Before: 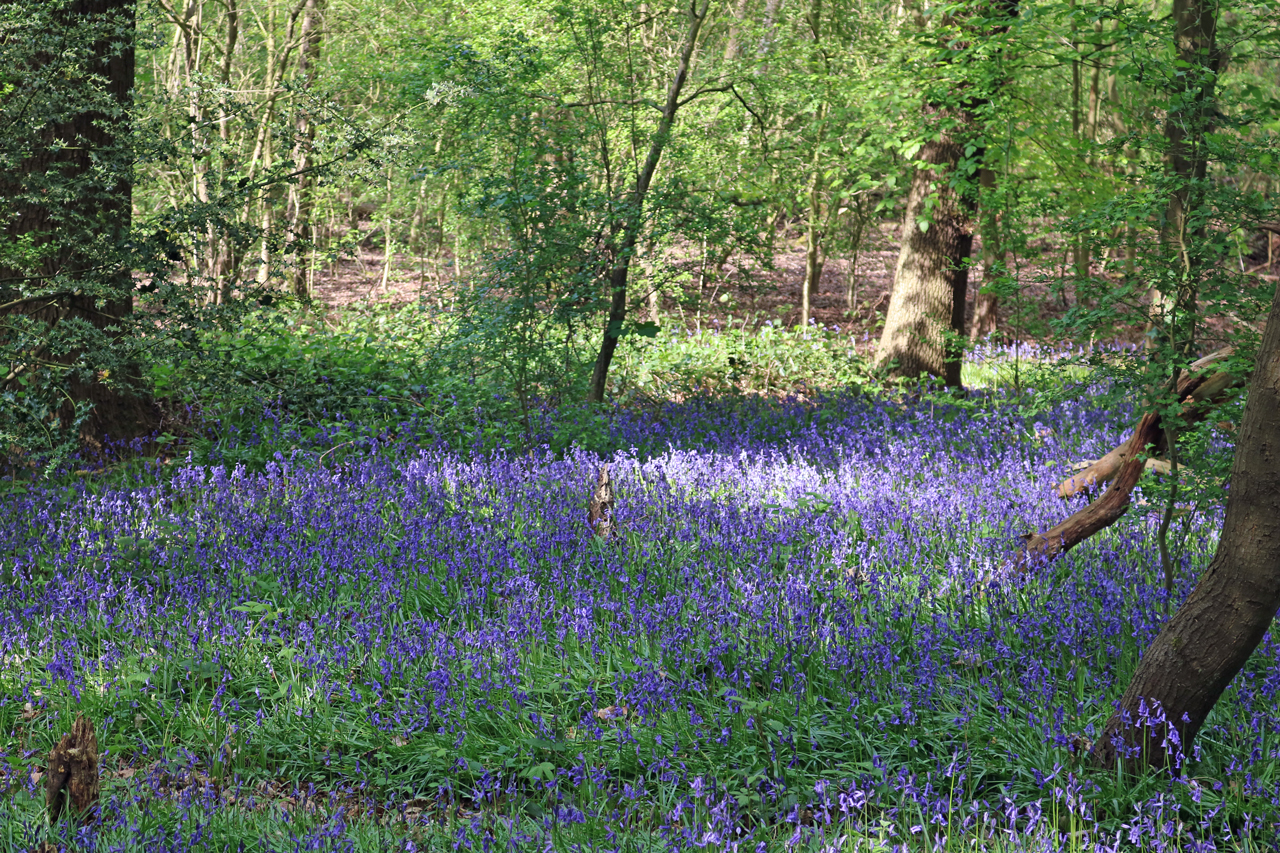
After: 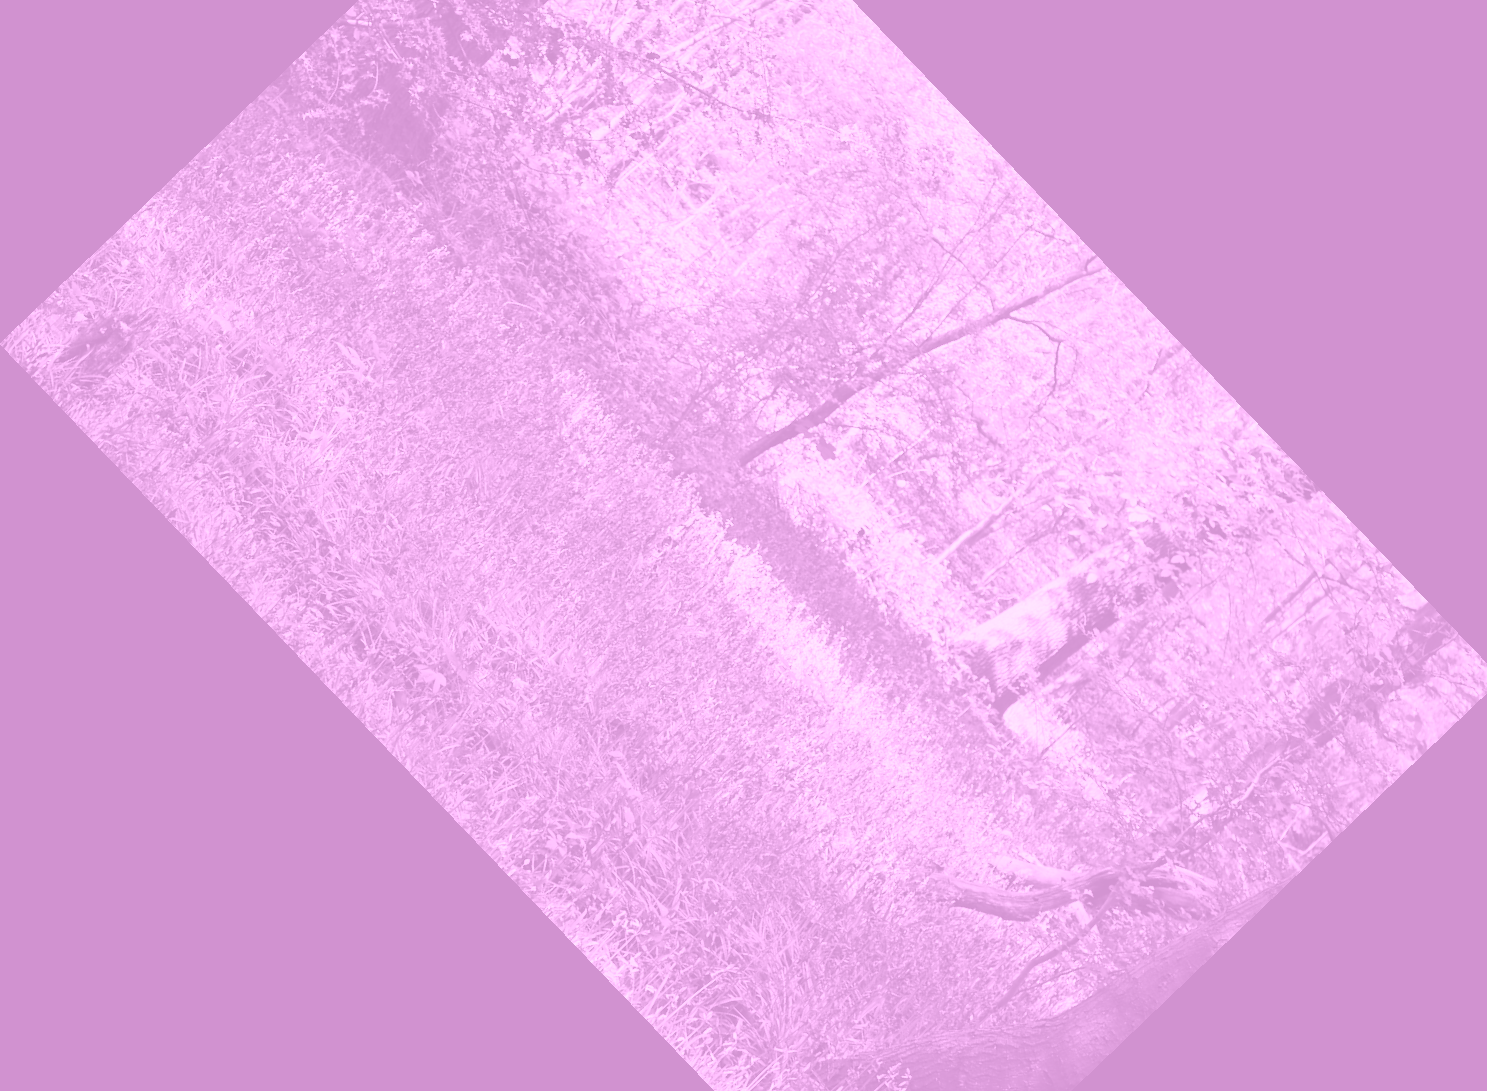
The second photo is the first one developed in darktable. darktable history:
tone curve: curves: ch0 [(0, 0) (0.003, 0.018) (0.011, 0.019) (0.025, 0.024) (0.044, 0.037) (0.069, 0.053) (0.1, 0.075) (0.136, 0.105) (0.177, 0.136) (0.224, 0.179) (0.277, 0.244) (0.335, 0.319) (0.399, 0.4) (0.468, 0.495) (0.543, 0.58) (0.623, 0.671) (0.709, 0.757) (0.801, 0.838) (0.898, 0.913) (1, 1)], preserve colors none
colorize: hue 331.2°, saturation 75%, source mix 30.28%, lightness 70.52%, version 1
crop and rotate: angle -46.26°, top 16.234%, right 0.912%, bottom 11.704%
